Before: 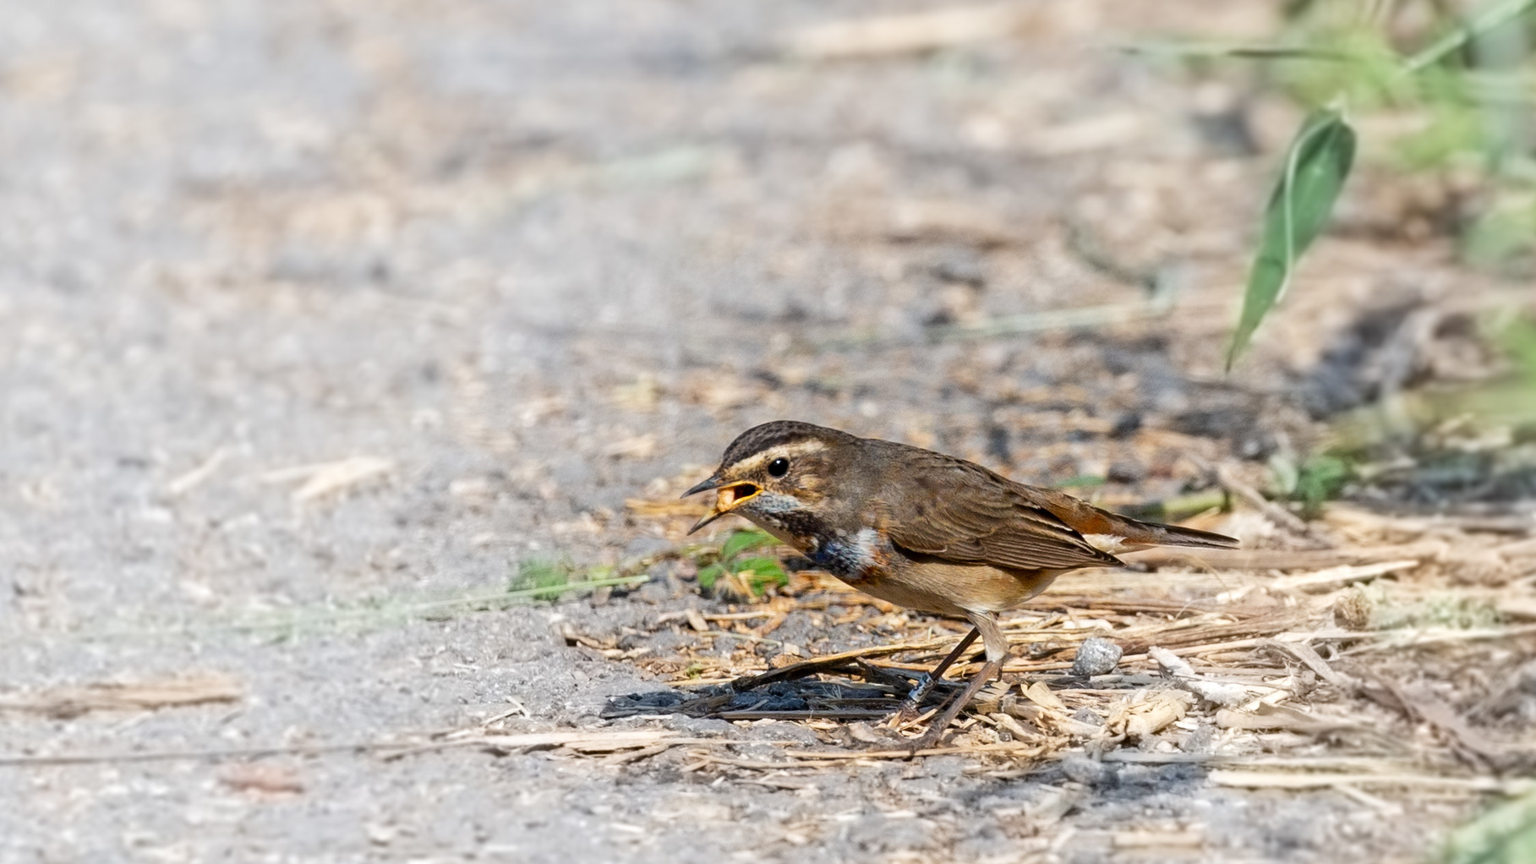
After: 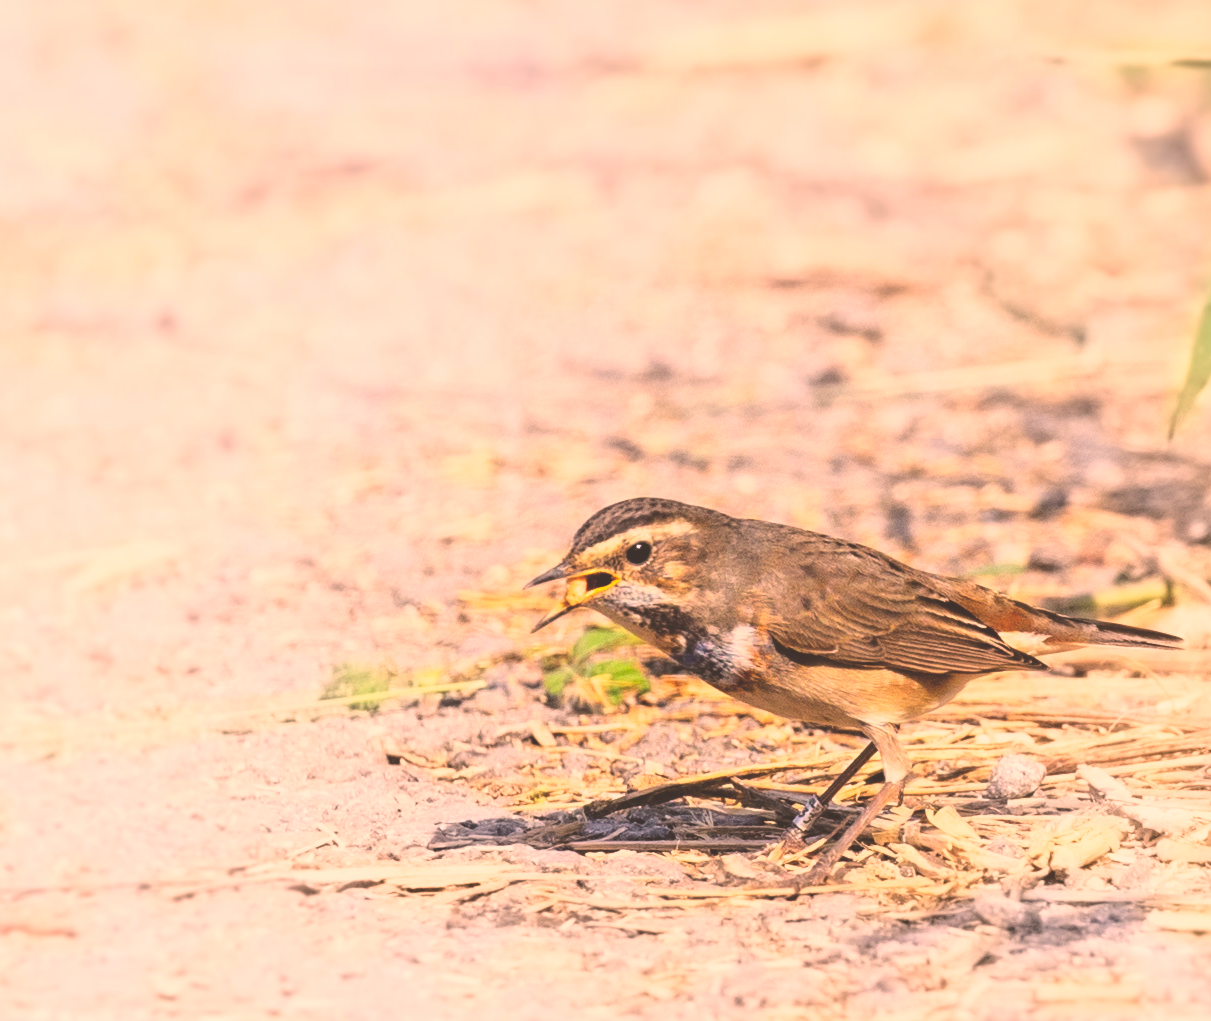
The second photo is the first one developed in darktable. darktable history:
crop and rotate: left 15.559%, right 17.755%
exposure: black level correction -0.032, compensate highlight preservation false
color correction: highlights a* 22.11, highlights b* 22.47
base curve: curves: ch0 [(0, 0) (0.028, 0.03) (0.121, 0.232) (0.46, 0.748) (0.859, 0.968) (1, 1)]
